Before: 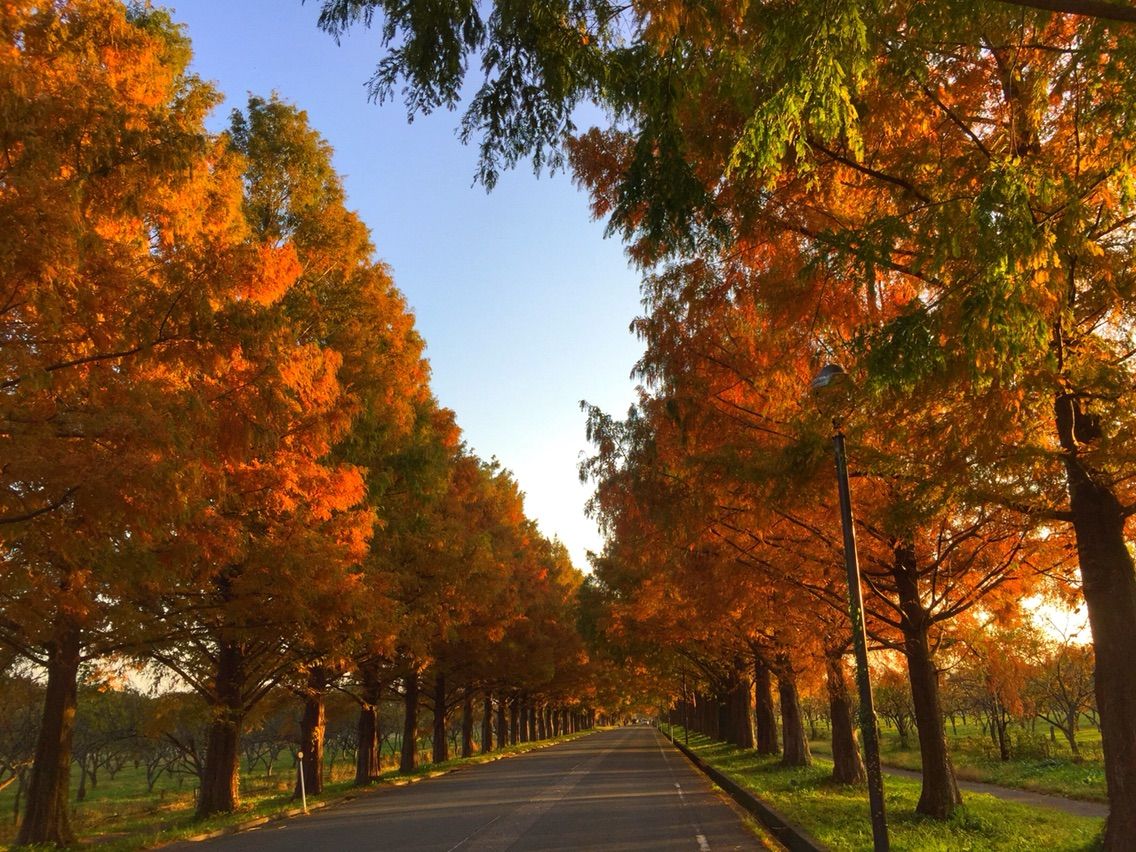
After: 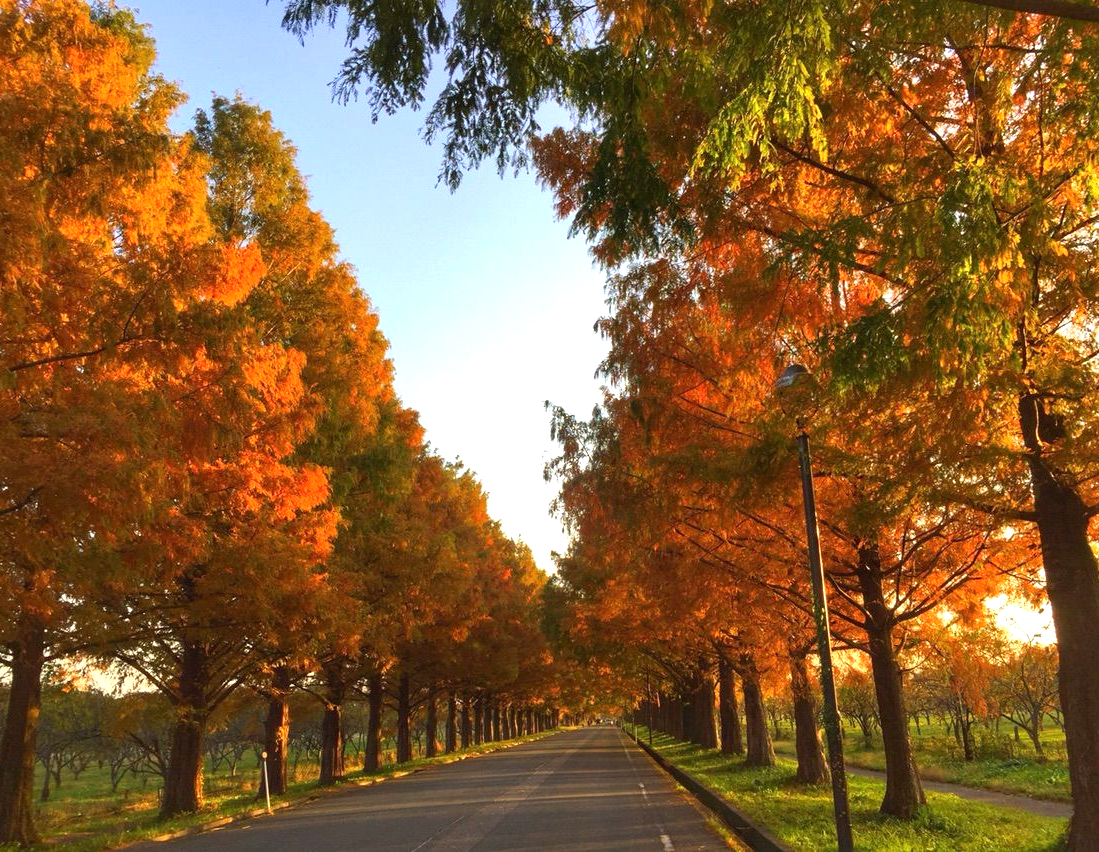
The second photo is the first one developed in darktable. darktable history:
exposure: black level correction 0, exposure 0.6 EV, compensate exposure bias true, compensate highlight preservation false
crop and rotate: left 3.238%
